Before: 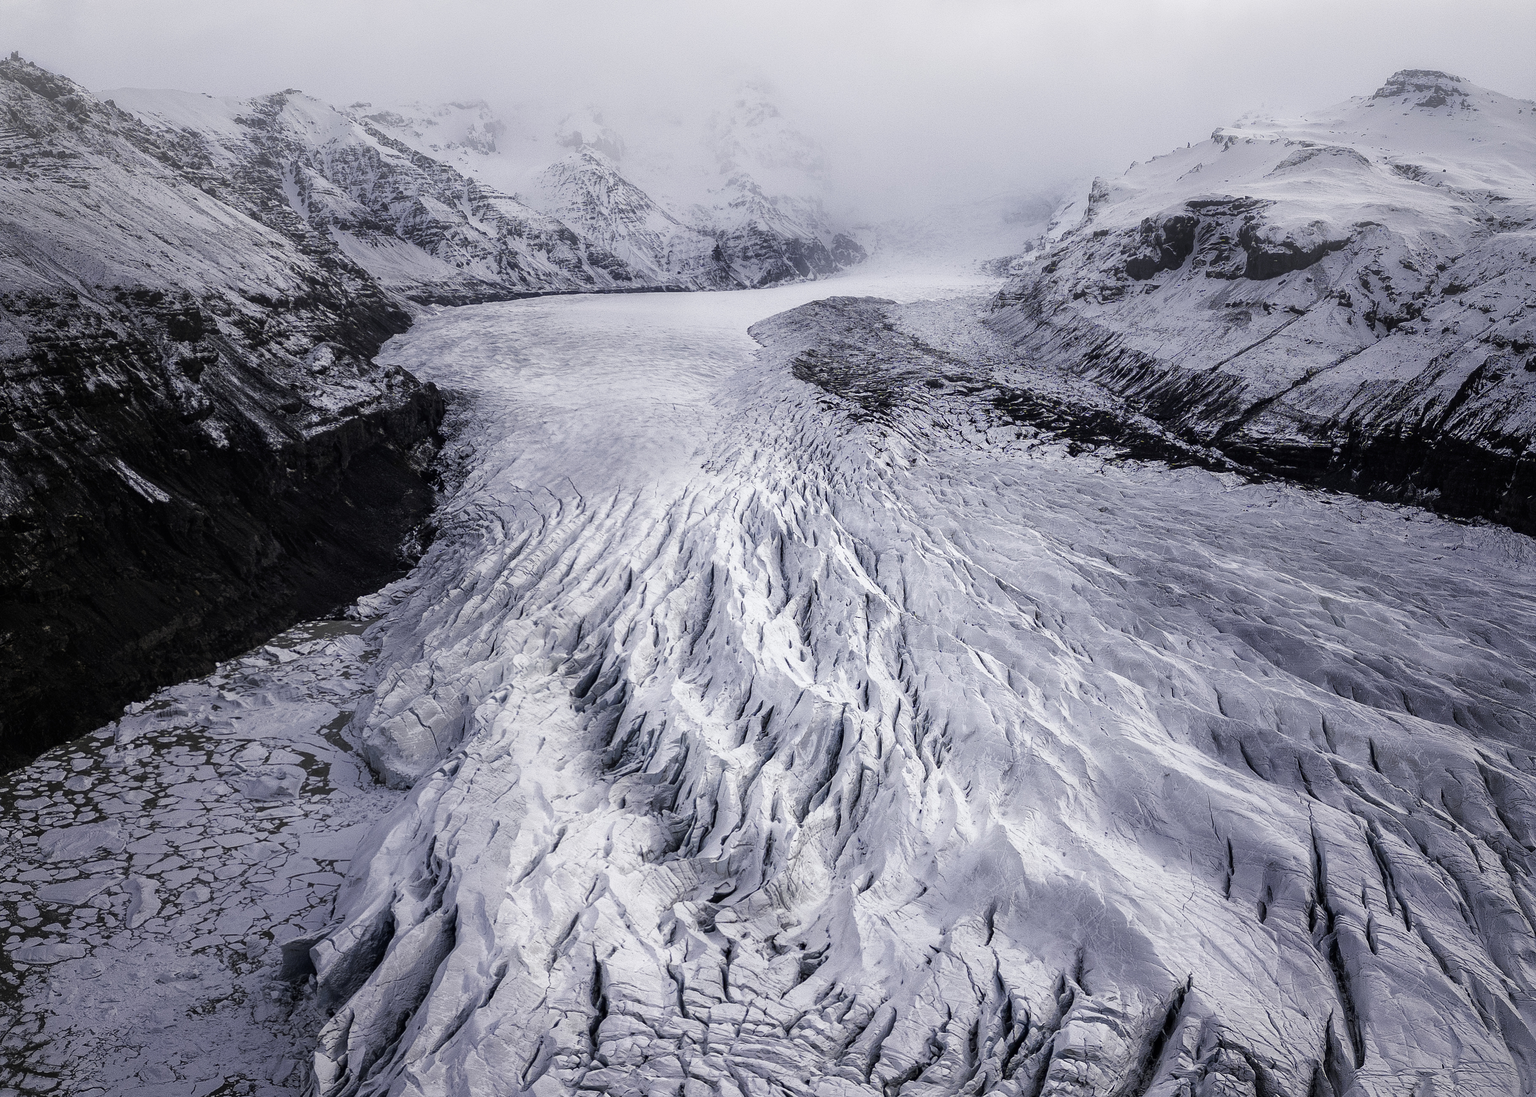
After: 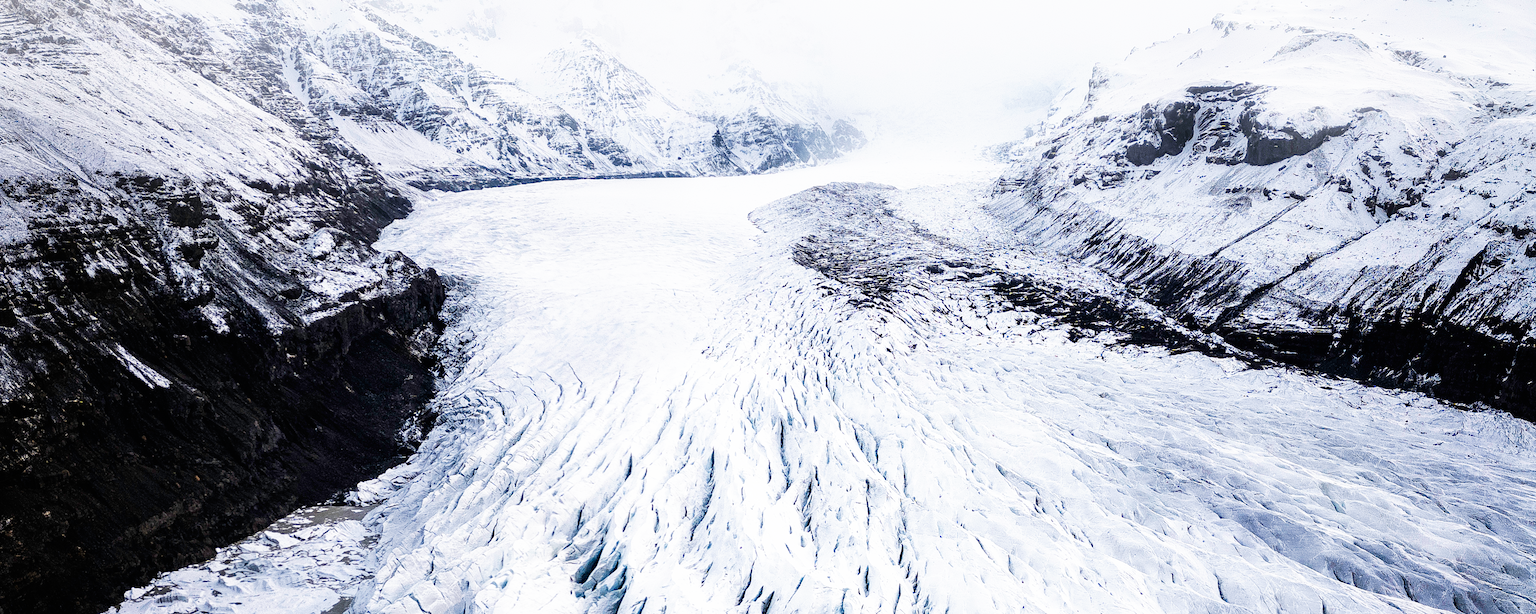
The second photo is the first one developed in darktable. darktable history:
crop and rotate: top 10.448%, bottom 33.496%
base curve: curves: ch0 [(0, 0) (0.007, 0.004) (0.027, 0.03) (0.046, 0.07) (0.207, 0.54) (0.442, 0.872) (0.673, 0.972) (1, 1)], preserve colors none
